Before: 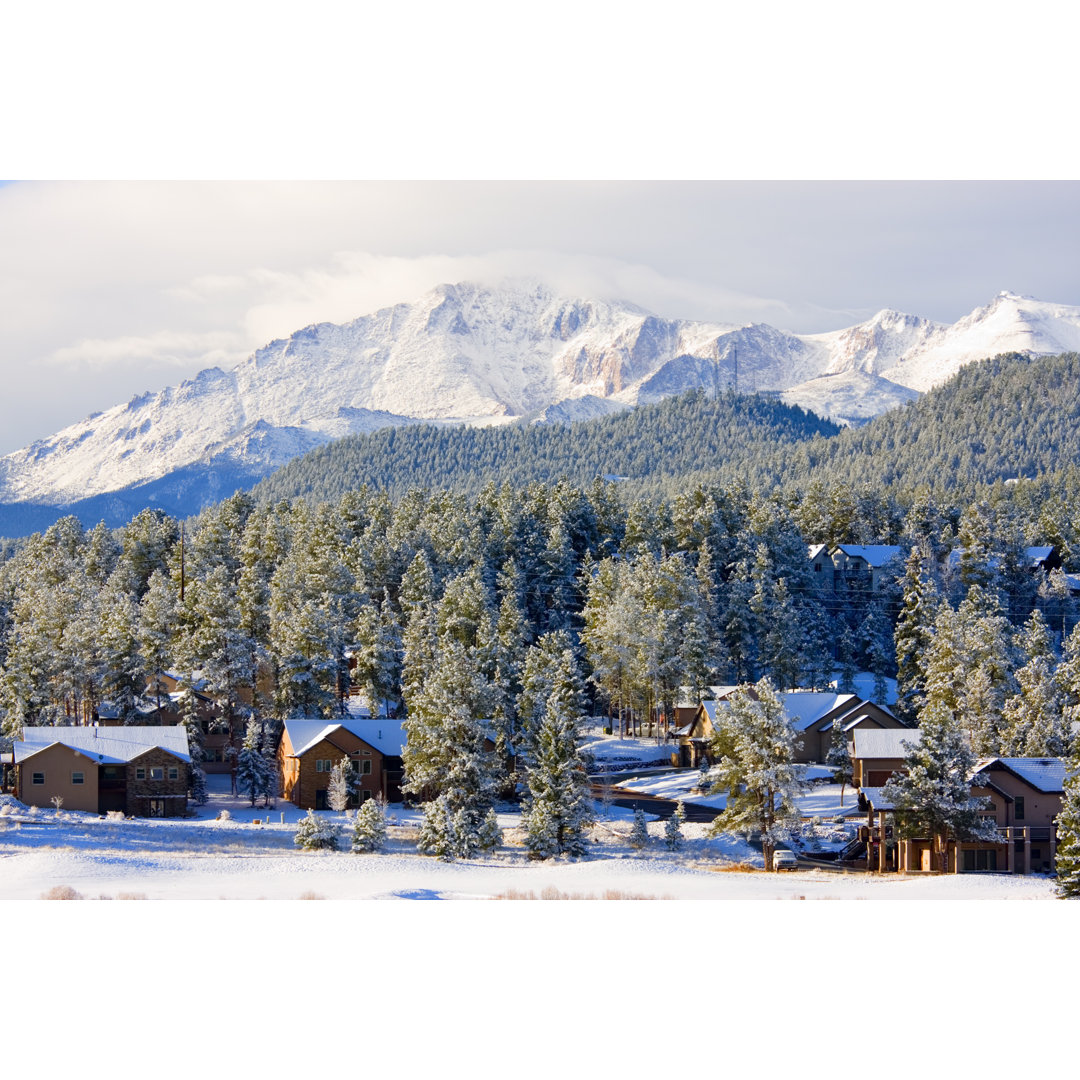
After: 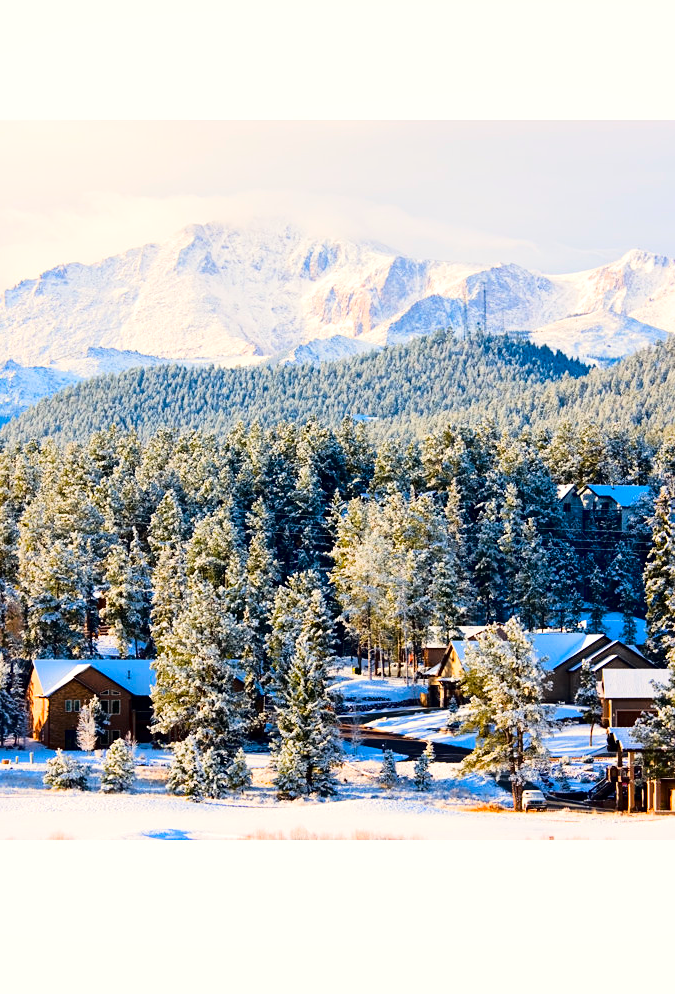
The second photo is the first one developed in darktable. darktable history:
local contrast: mode bilateral grid, contrast 19, coarseness 49, detail 119%, midtone range 0.2
tone curve: curves: ch0 [(0, 0) (0.003, 0.011) (0.011, 0.014) (0.025, 0.023) (0.044, 0.035) (0.069, 0.047) (0.1, 0.065) (0.136, 0.098) (0.177, 0.139) (0.224, 0.214) (0.277, 0.306) (0.335, 0.392) (0.399, 0.484) (0.468, 0.584) (0.543, 0.68) (0.623, 0.772) (0.709, 0.847) (0.801, 0.905) (0.898, 0.951) (1, 1)], color space Lab, linked channels, preserve colors none
crop and rotate: left 23.33%, top 5.62%, right 14.108%, bottom 2.261%
color calibration: output R [1.063, -0.012, -0.003, 0], output G [0, 1.022, 0.021, 0], output B [-0.079, 0.047, 1, 0], illuminant same as pipeline (D50), adaptation XYZ, x 0.345, y 0.357, temperature 5012.2 K
sharpen: amount 0.208
